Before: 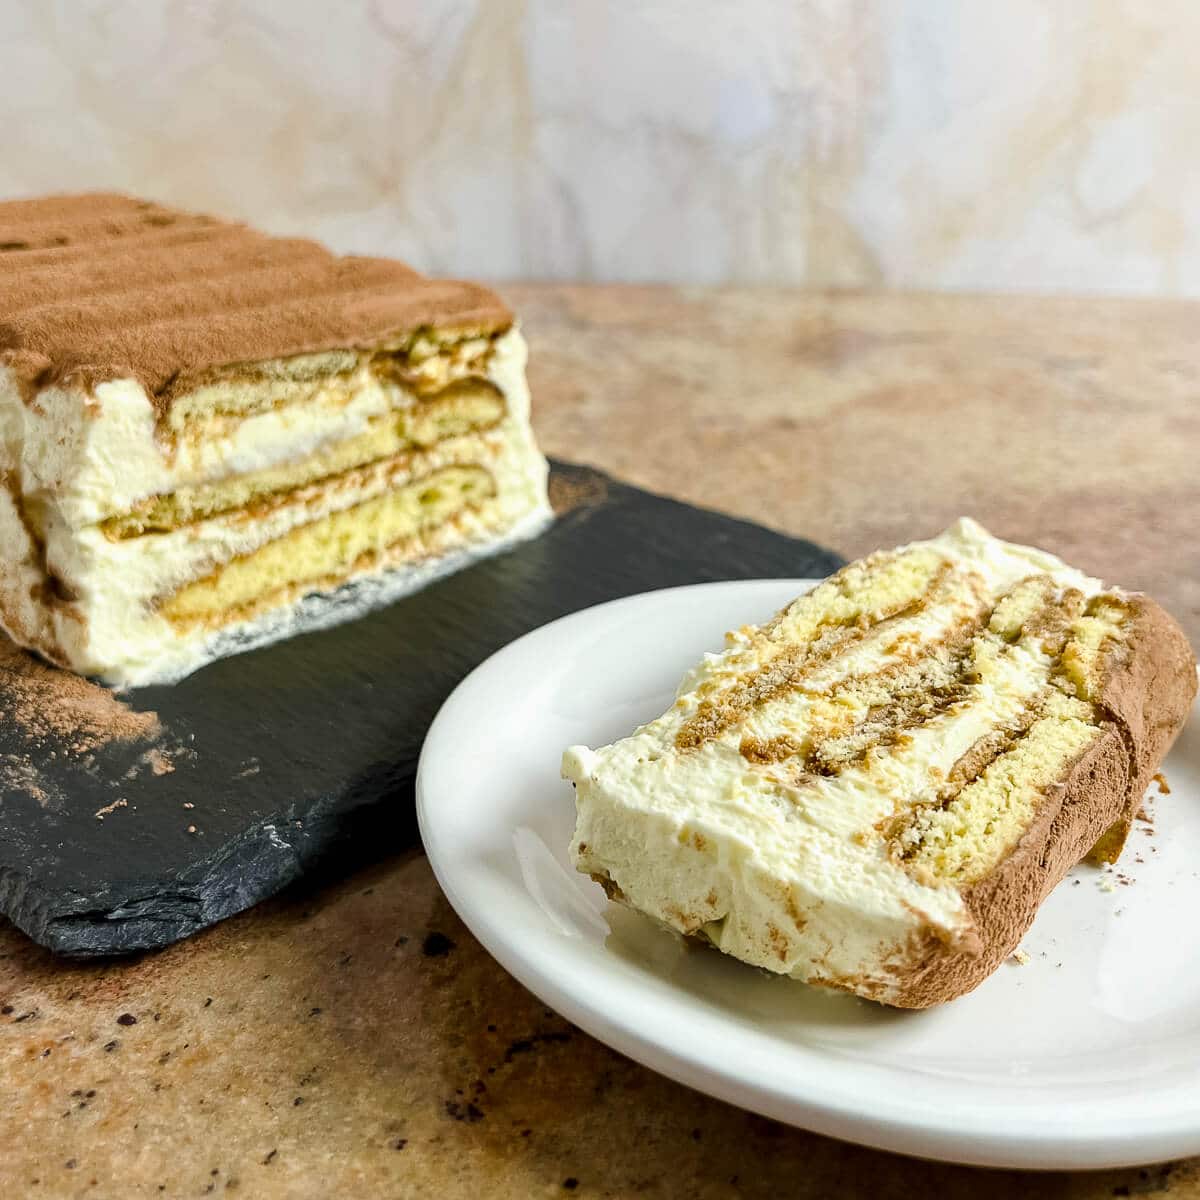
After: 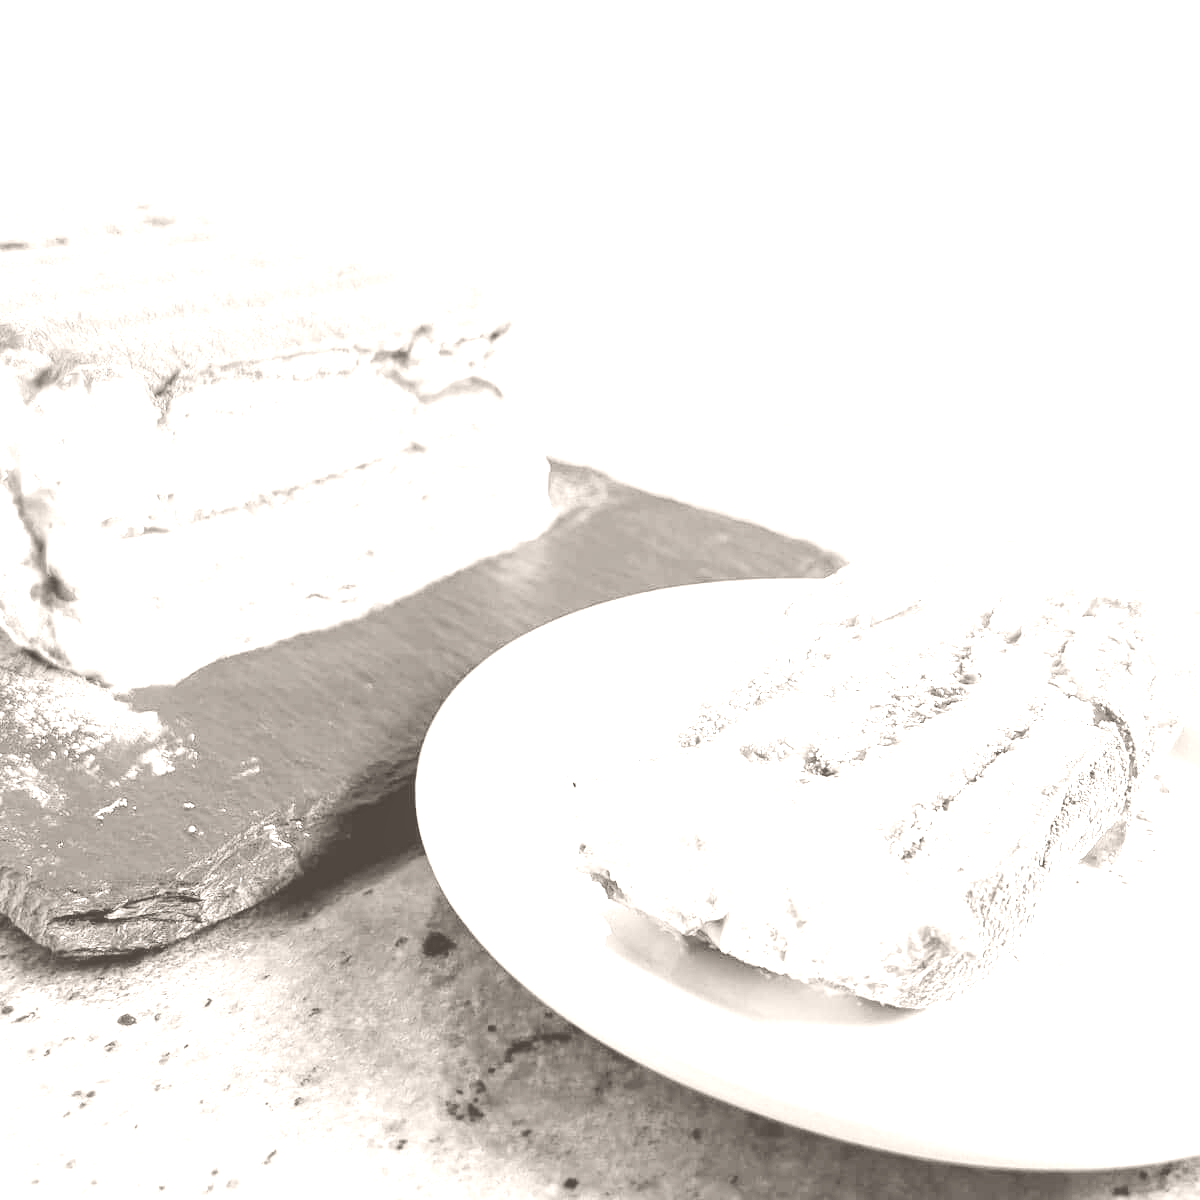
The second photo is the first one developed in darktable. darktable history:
colorize: hue 34.49°, saturation 35.33%, source mix 100%, lightness 55%, version 1
color balance: contrast fulcrum 17.78%
global tonemap: drago (0.7, 100)
local contrast: highlights 100%, shadows 100%, detail 120%, midtone range 0.2
